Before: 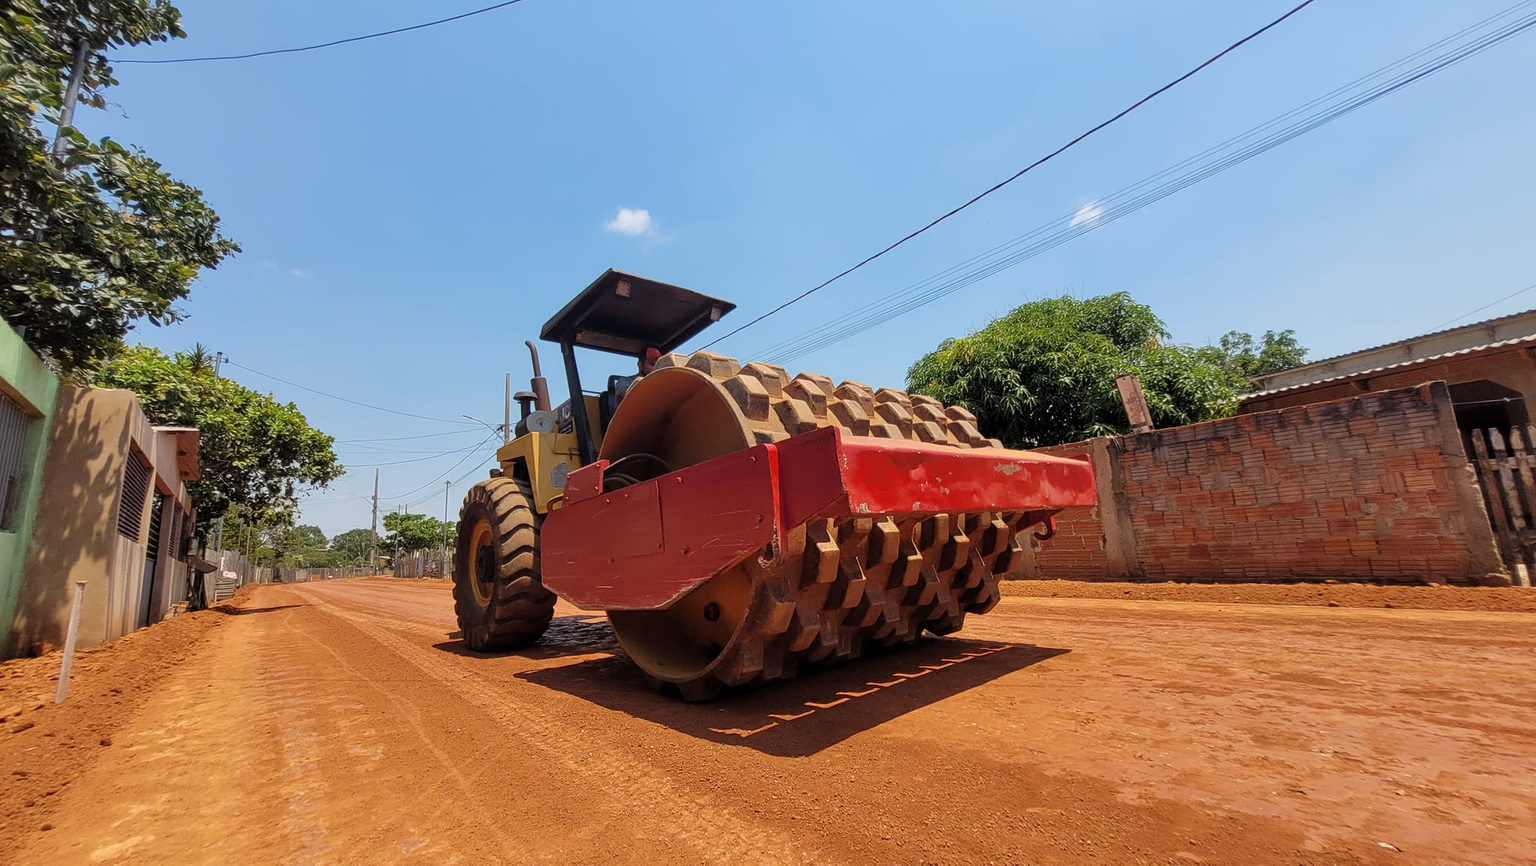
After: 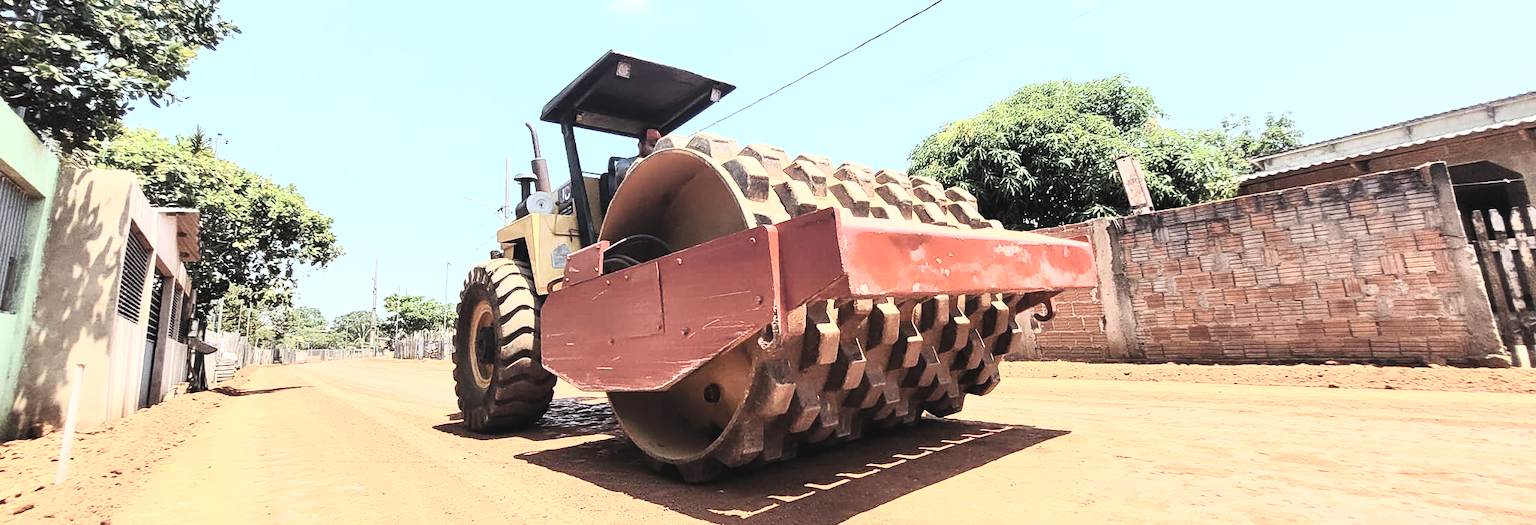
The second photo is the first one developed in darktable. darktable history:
white balance: red 0.925, blue 1.046
crop and rotate: top 25.357%, bottom 13.942%
tone curve: curves: ch0 [(0, 0) (0.004, 0.001) (0.133, 0.112) (0.325, 0.362) (0.832, 0.893) (1, 1)], color space Lab, linked channels, preserve colors none
contrast brightness saturation: contrast 0.57, brightness 0.57, saturation -0.34
exposure: black level correction -0.002, exposure 0.708 EV, compensate exposure bias true, compensate highlight preservation false
